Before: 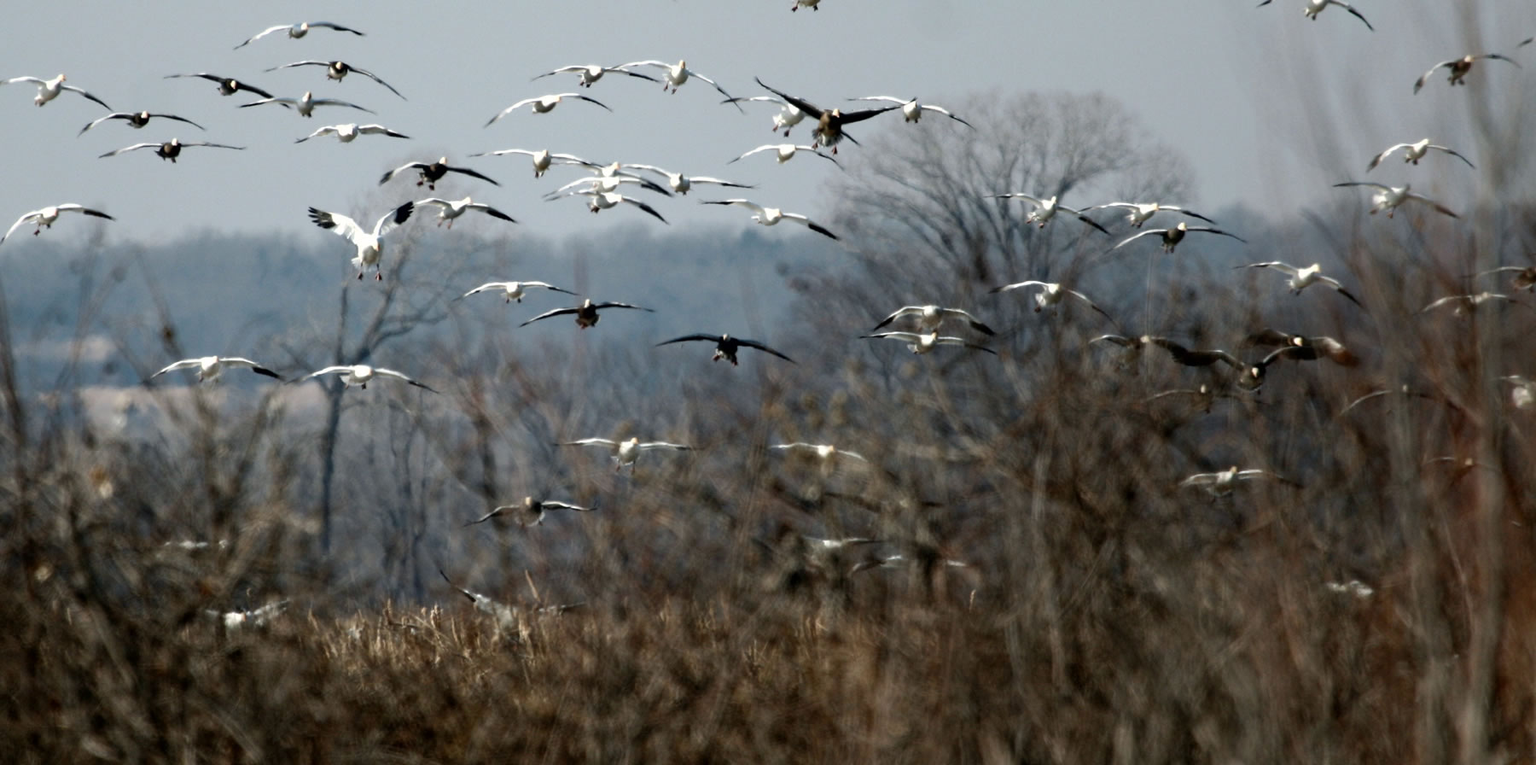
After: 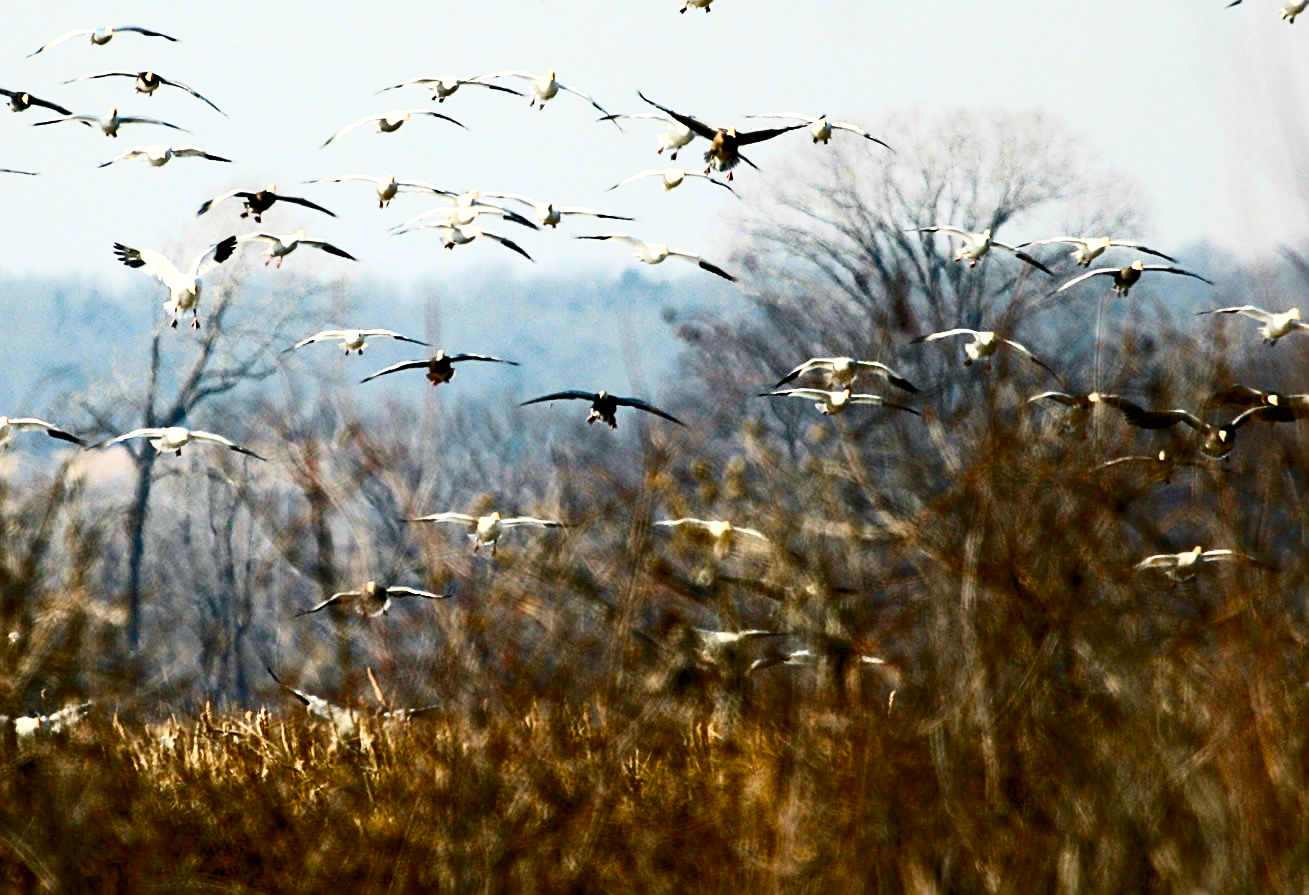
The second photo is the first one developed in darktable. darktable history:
sharpen: on, module defaults
color balance rgb: perceptual saturation grading › global saturation 39.866%, perceptual saturation grading › highlights -25.146%, perceptual saturation grading › mid-tones 34.284%, perceptual saturation grading › shadows 34.84%
color calibration: output R [1.063, -0.012, -0.003, 0], output G [0, 1.022, 0.021, 0], output B [-0.079, 0.047, 1, 0], illuminant same as pipeline (D50), adaptation XYZ, x 0.345, y 0.357, temperature 5006.76 K
tone equalizer: on, module defaults
exposure: exposure 0.513 EV, compensate highlight preservation false
crop: left 13.809%, top 0%, right 13.424%
contrast brightness saturation: contrast 0.406, brightness 0.113, saturation 0.207
